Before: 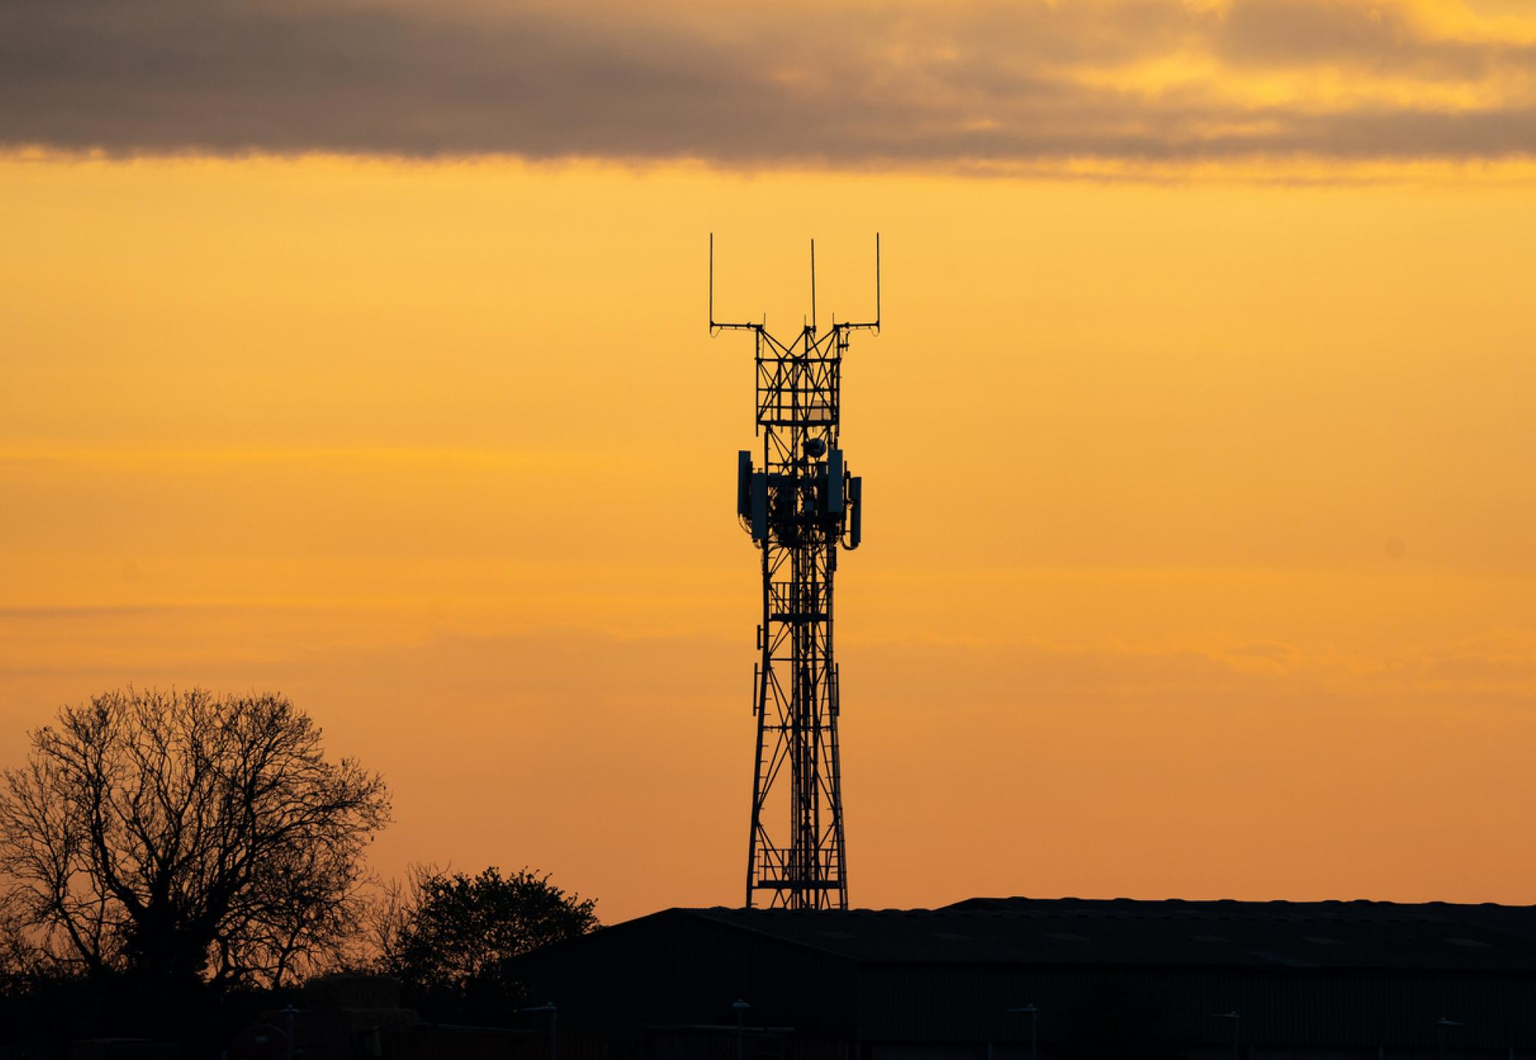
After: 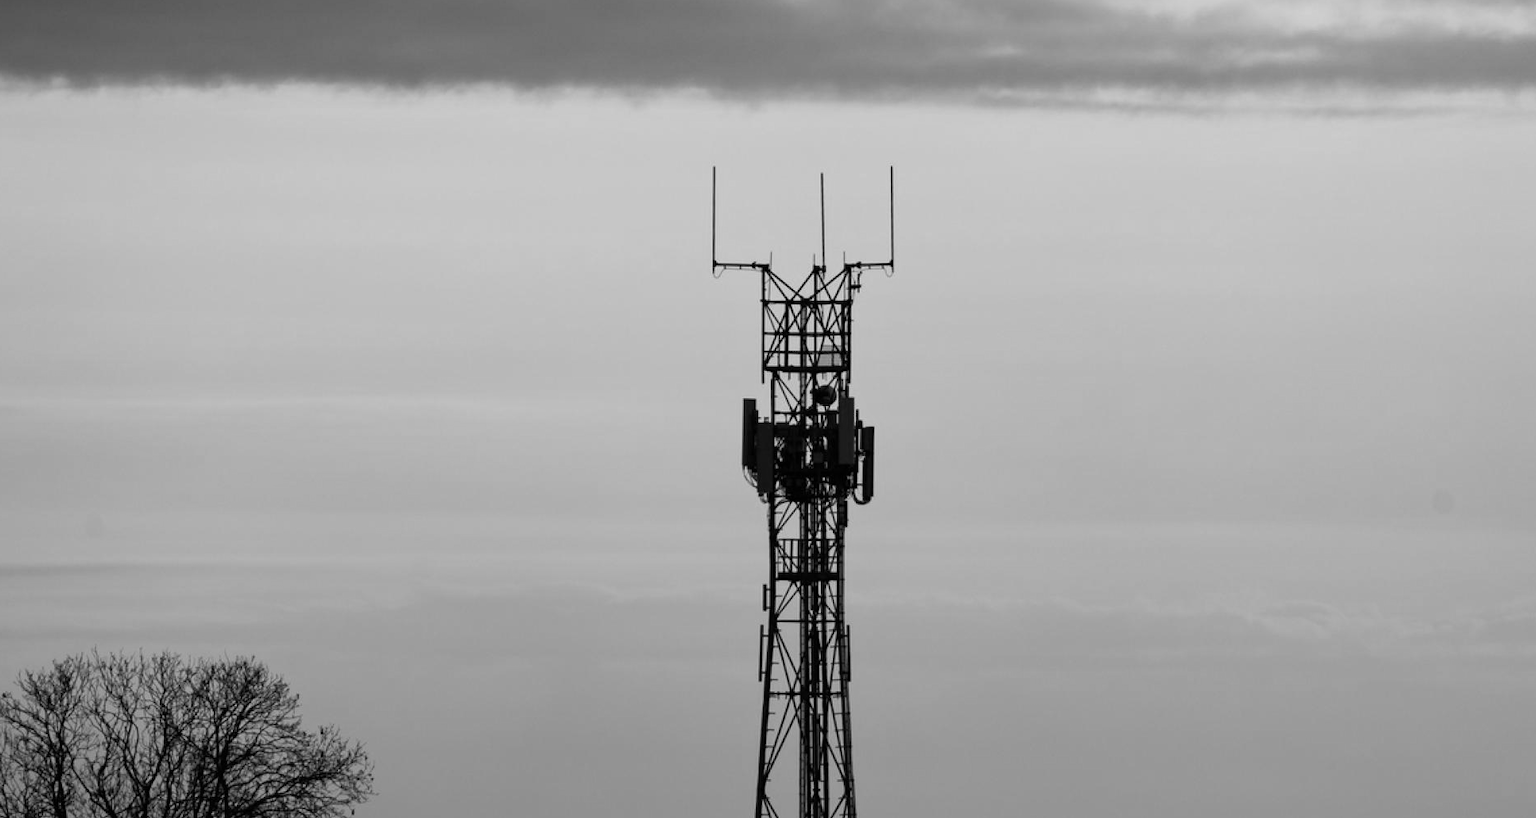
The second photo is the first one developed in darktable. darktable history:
crop: left 2.737%, top 7.287%, right 3.421%, bottom 20.179%
monochrome: on, module defaults
